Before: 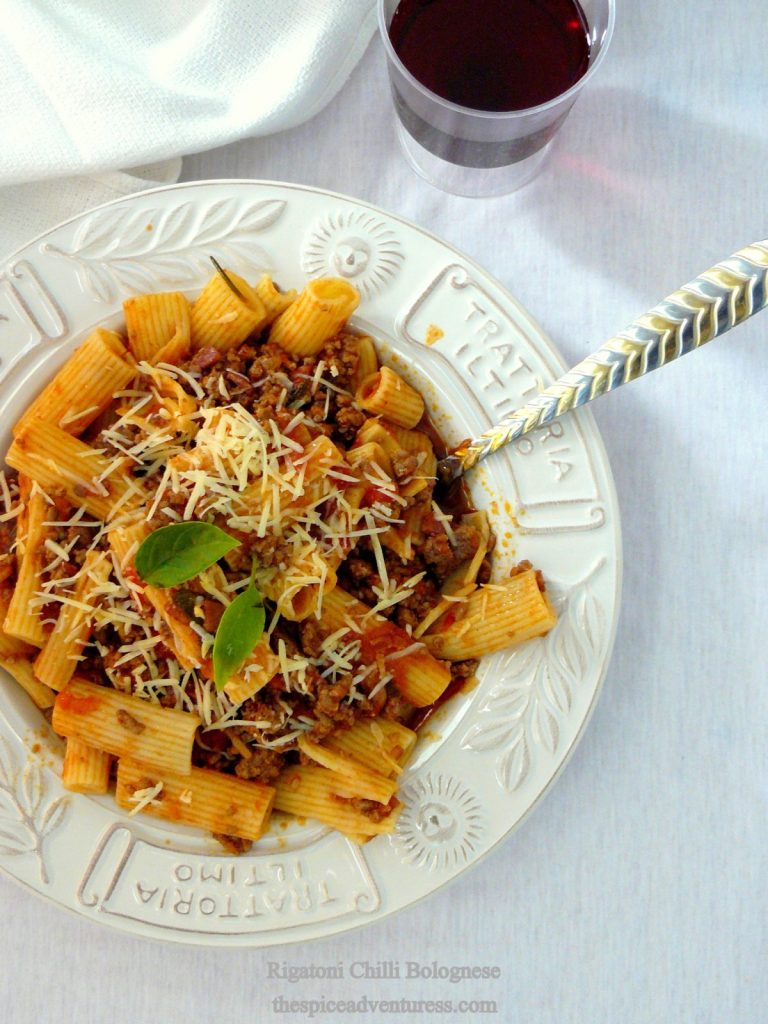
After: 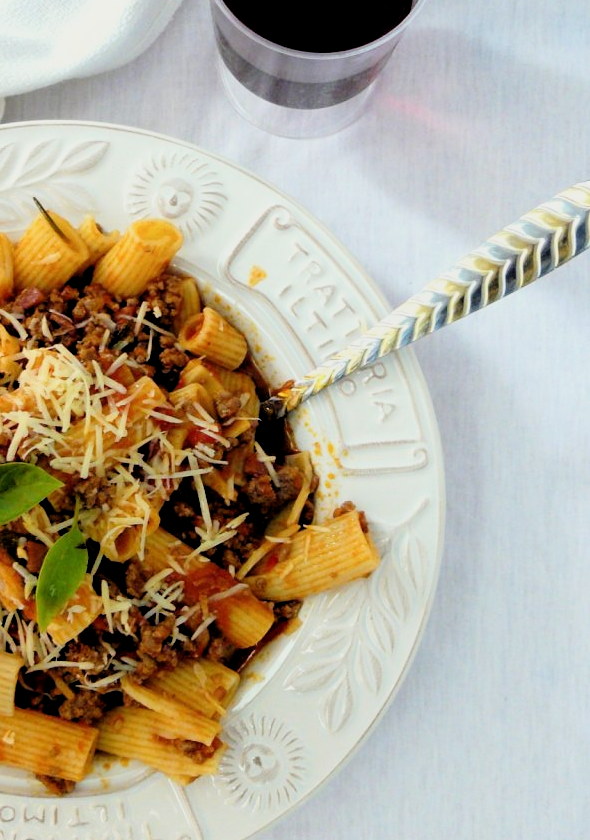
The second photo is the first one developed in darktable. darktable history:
crop: left 23.095%, top 5.827%, bottom 11.854%
shadows and highlights: shadows 0, highlights 40
filmic rgb: black relative exposure -3.31 EV, white relative exposure 3.45 EV, hardness 2.36, contrast 1.103
